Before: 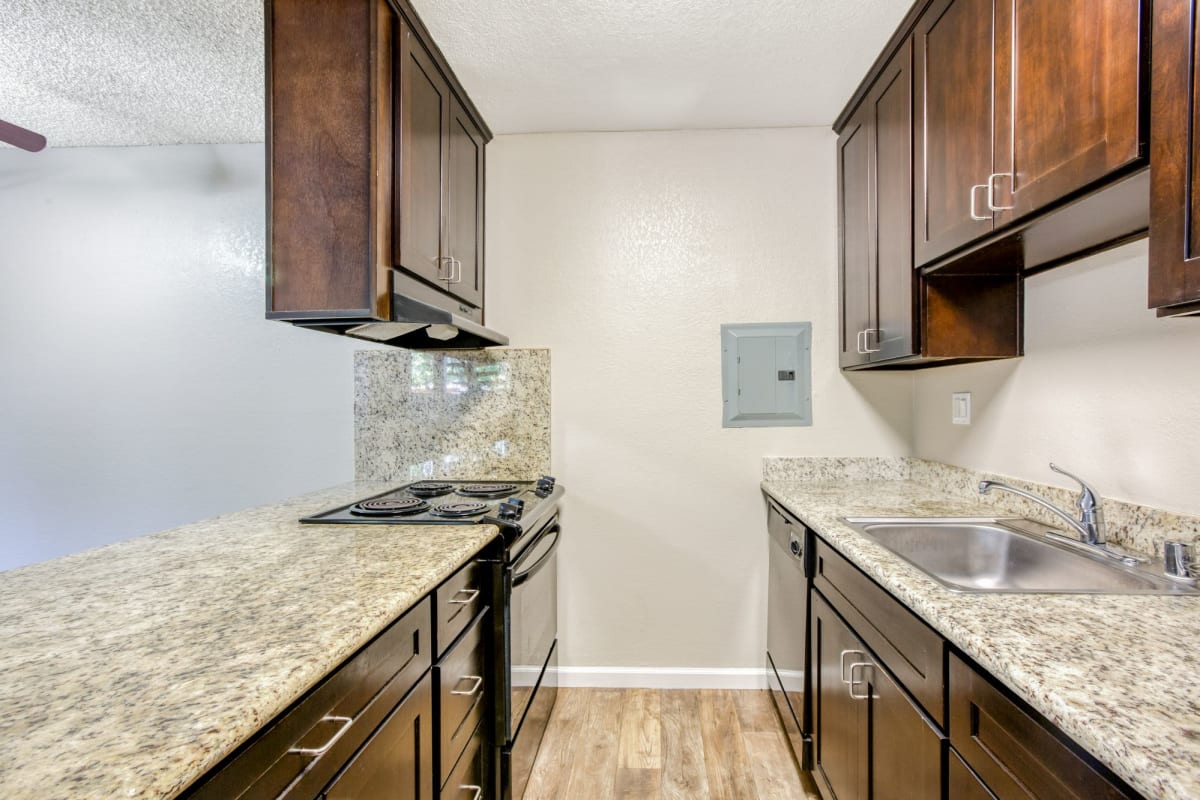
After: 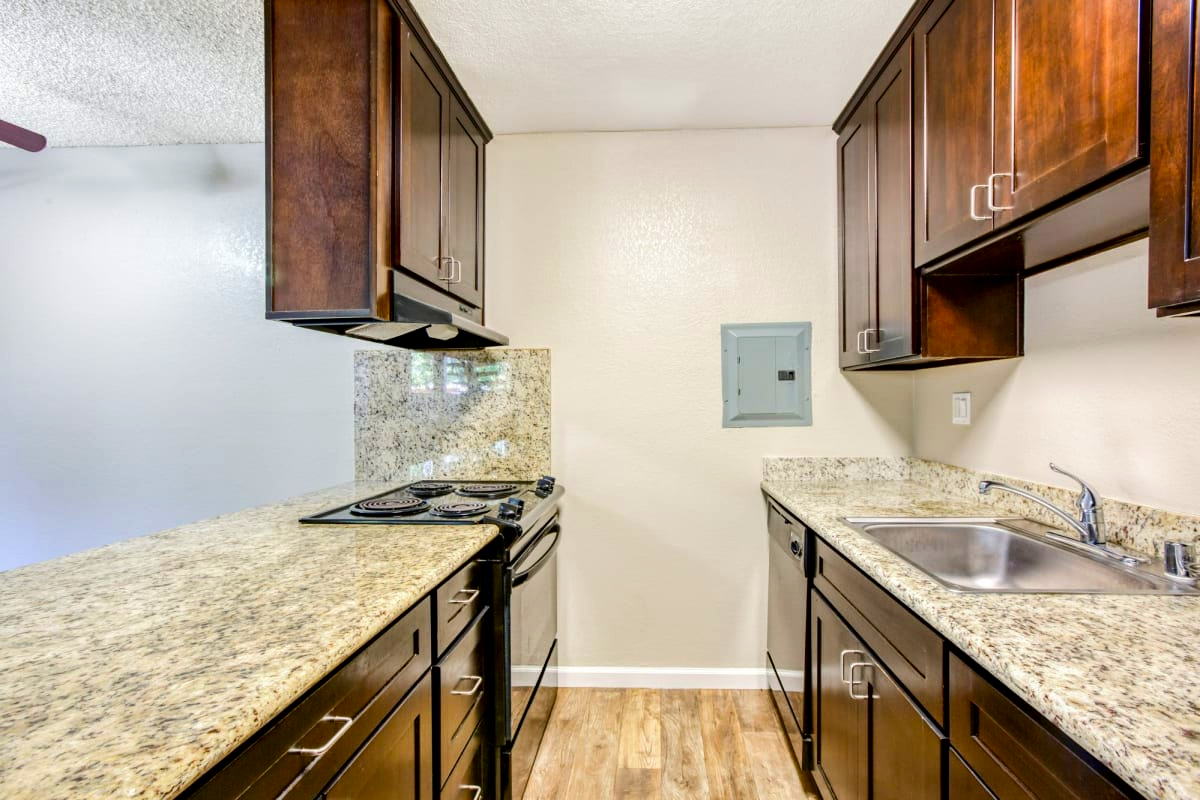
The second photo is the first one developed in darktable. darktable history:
contrast brightness saturation: contrast 0.162, saturation 0.312
haze removal: adaptive false
